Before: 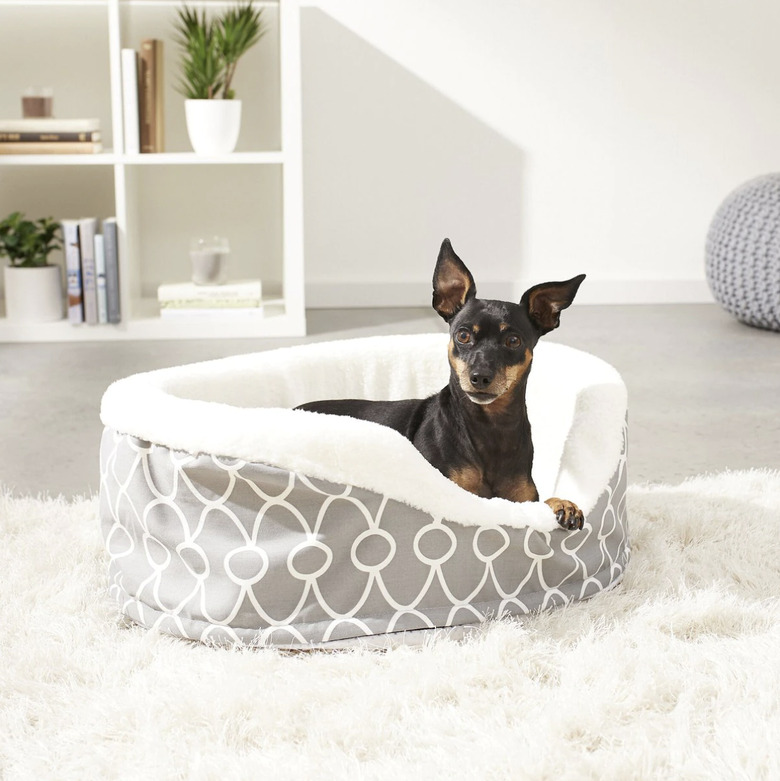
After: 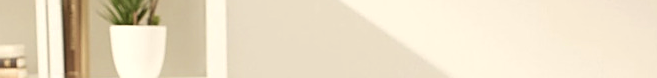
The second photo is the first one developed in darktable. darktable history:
white balance: red 1.045, blue 0.932
sharpen: on, module defaults
exposure: compensate highlight preservation false
crop and rotate: left 9.644%, top 9.491%, right 6.021%, bottom 80.509%
